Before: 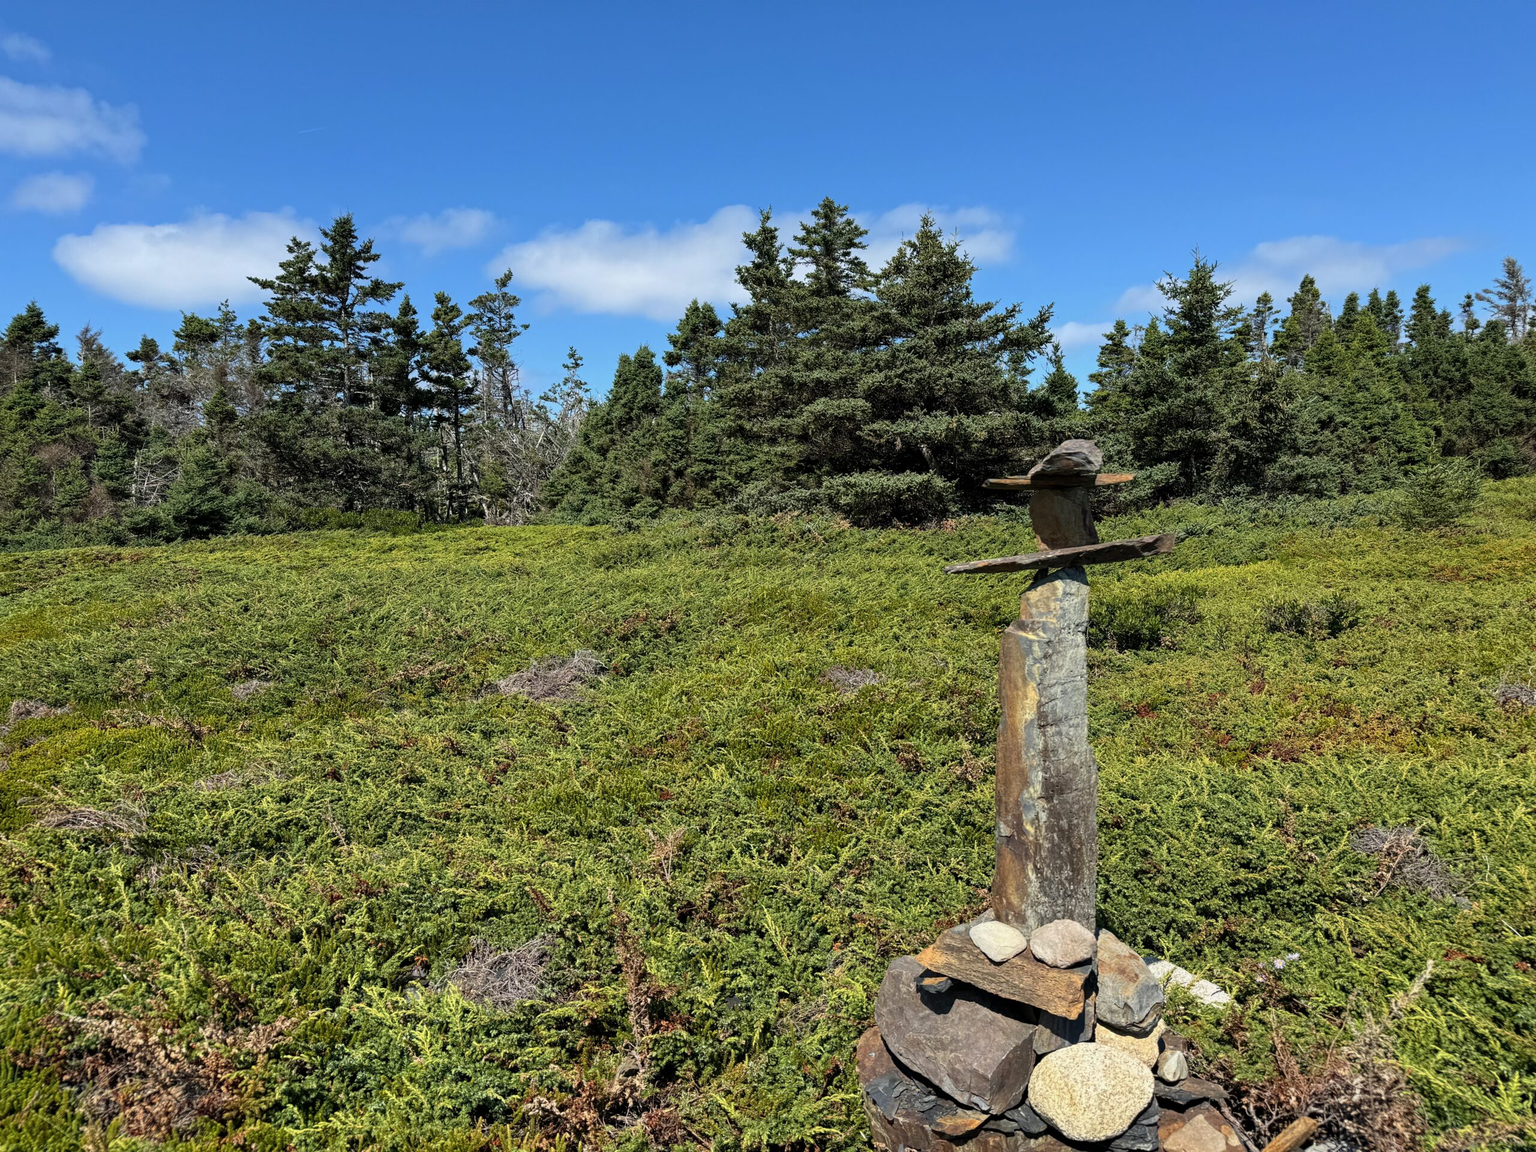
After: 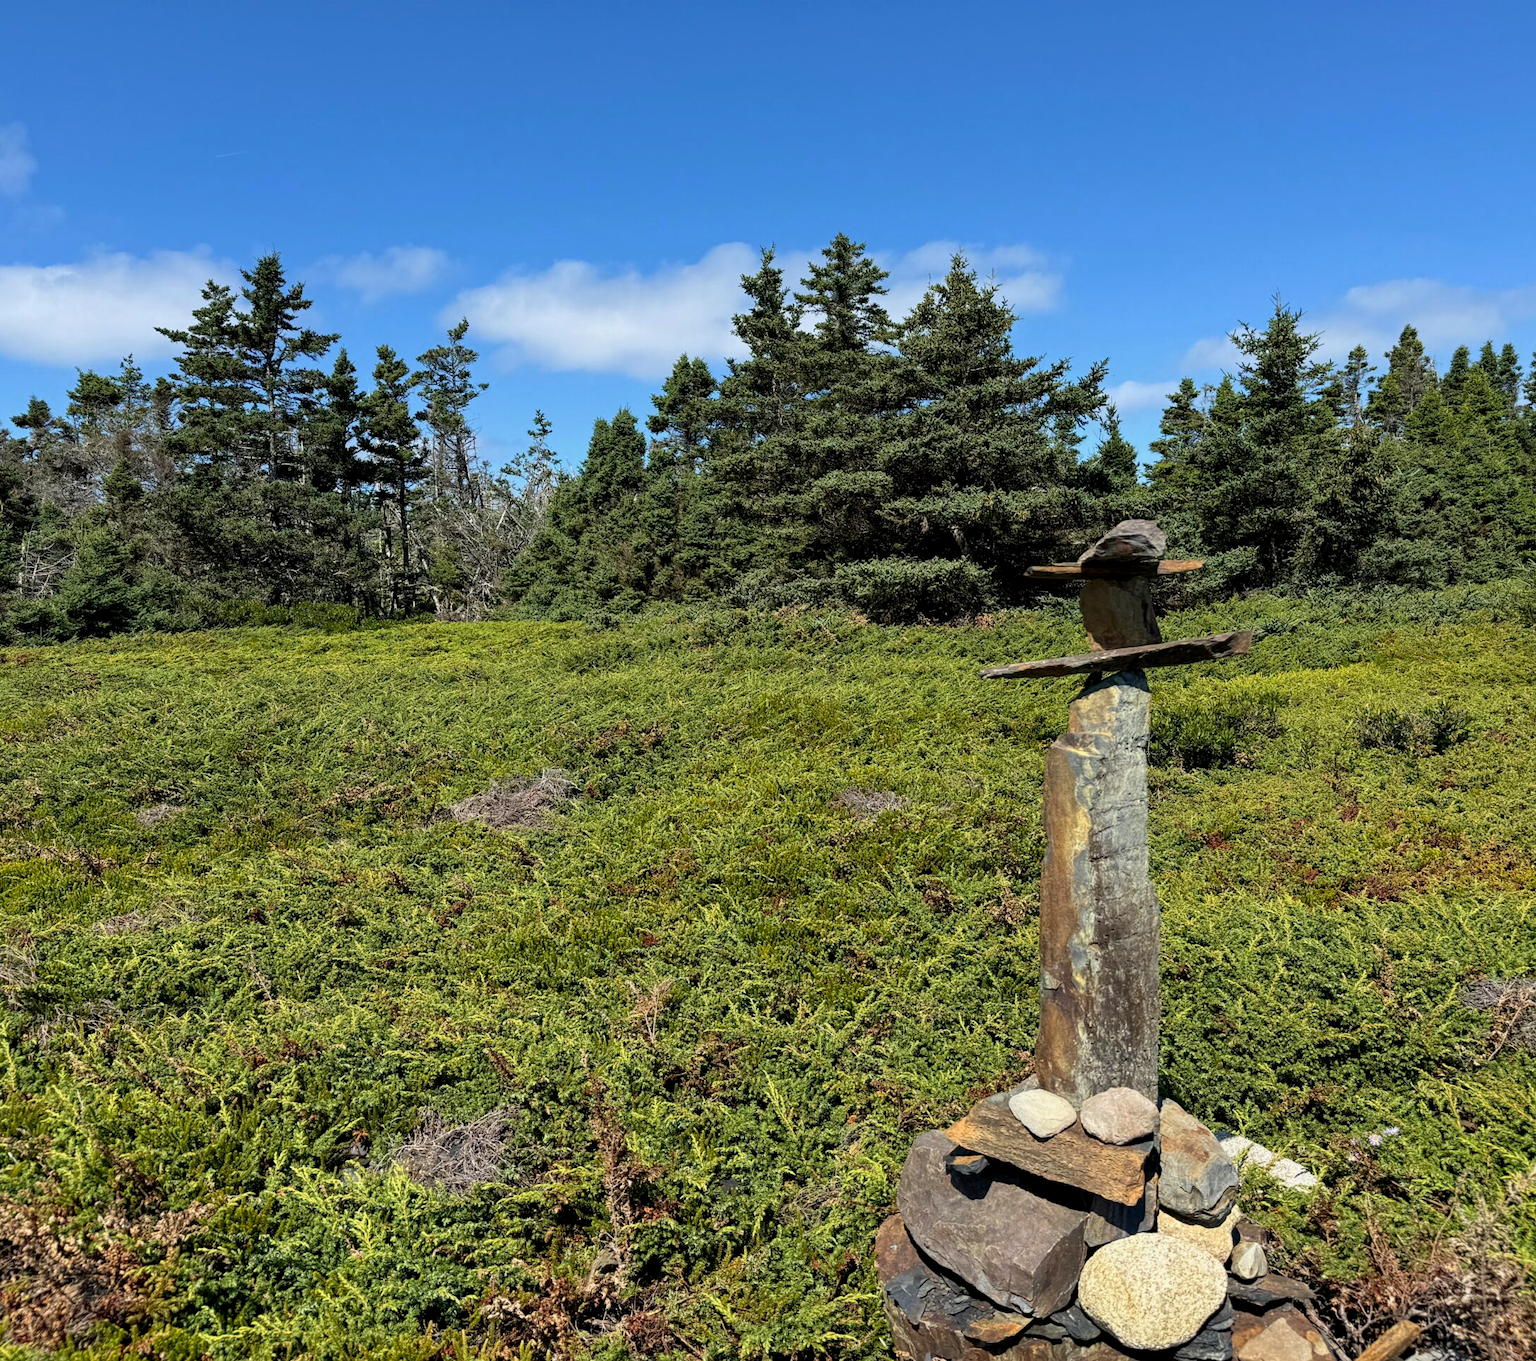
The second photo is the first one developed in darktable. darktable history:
crop: left 7.583%, right 7.826%
velvia: strength 14.75%
